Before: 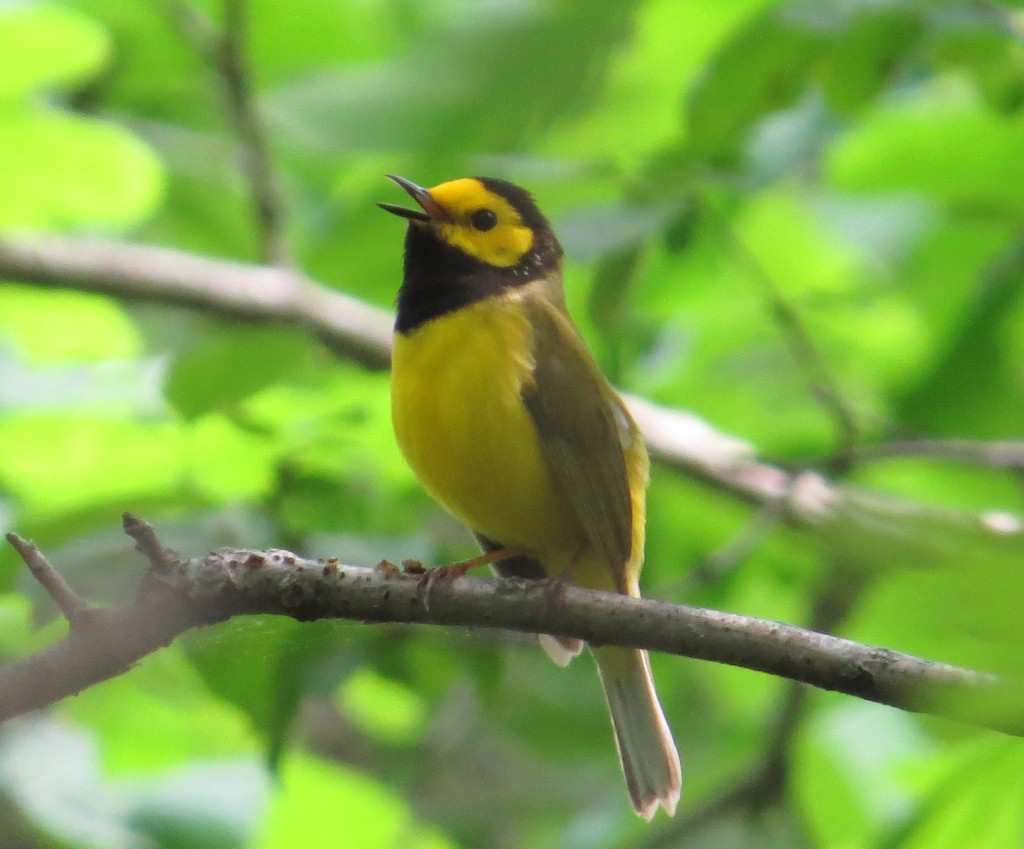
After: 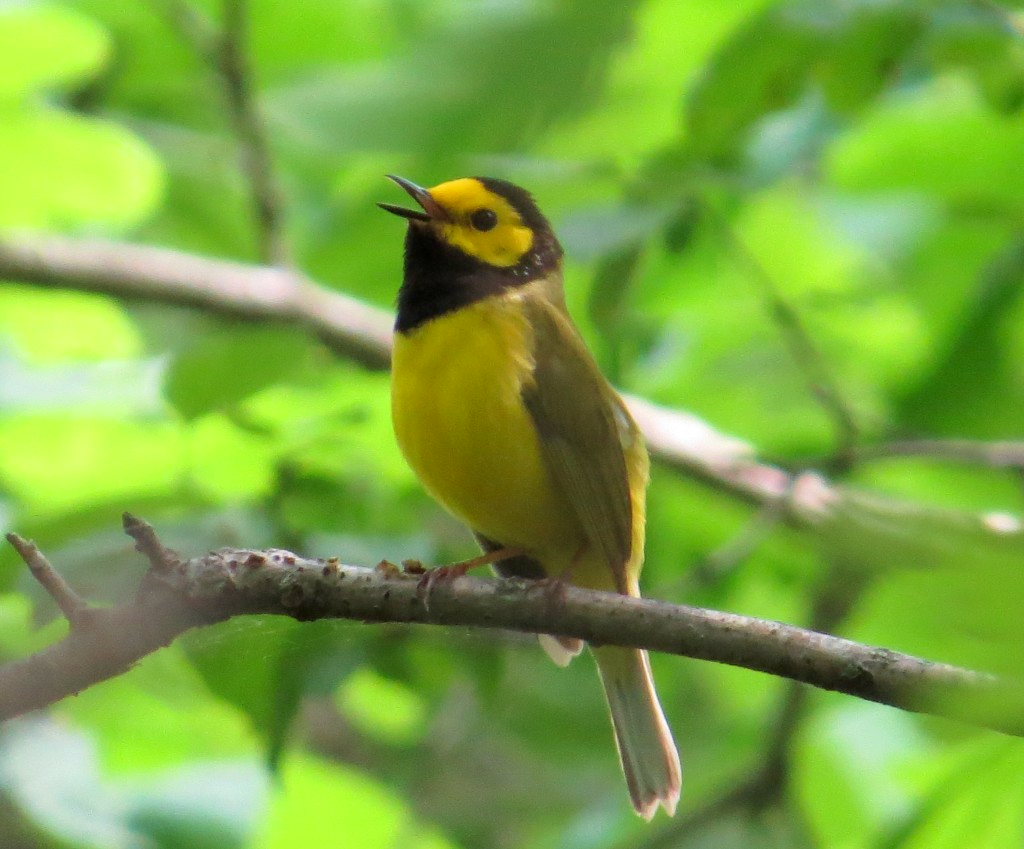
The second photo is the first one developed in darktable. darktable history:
exposure: black level correction 0.005, exposure 0.015 EV, compensate highlight preservation false
velvia: on, module defaults
